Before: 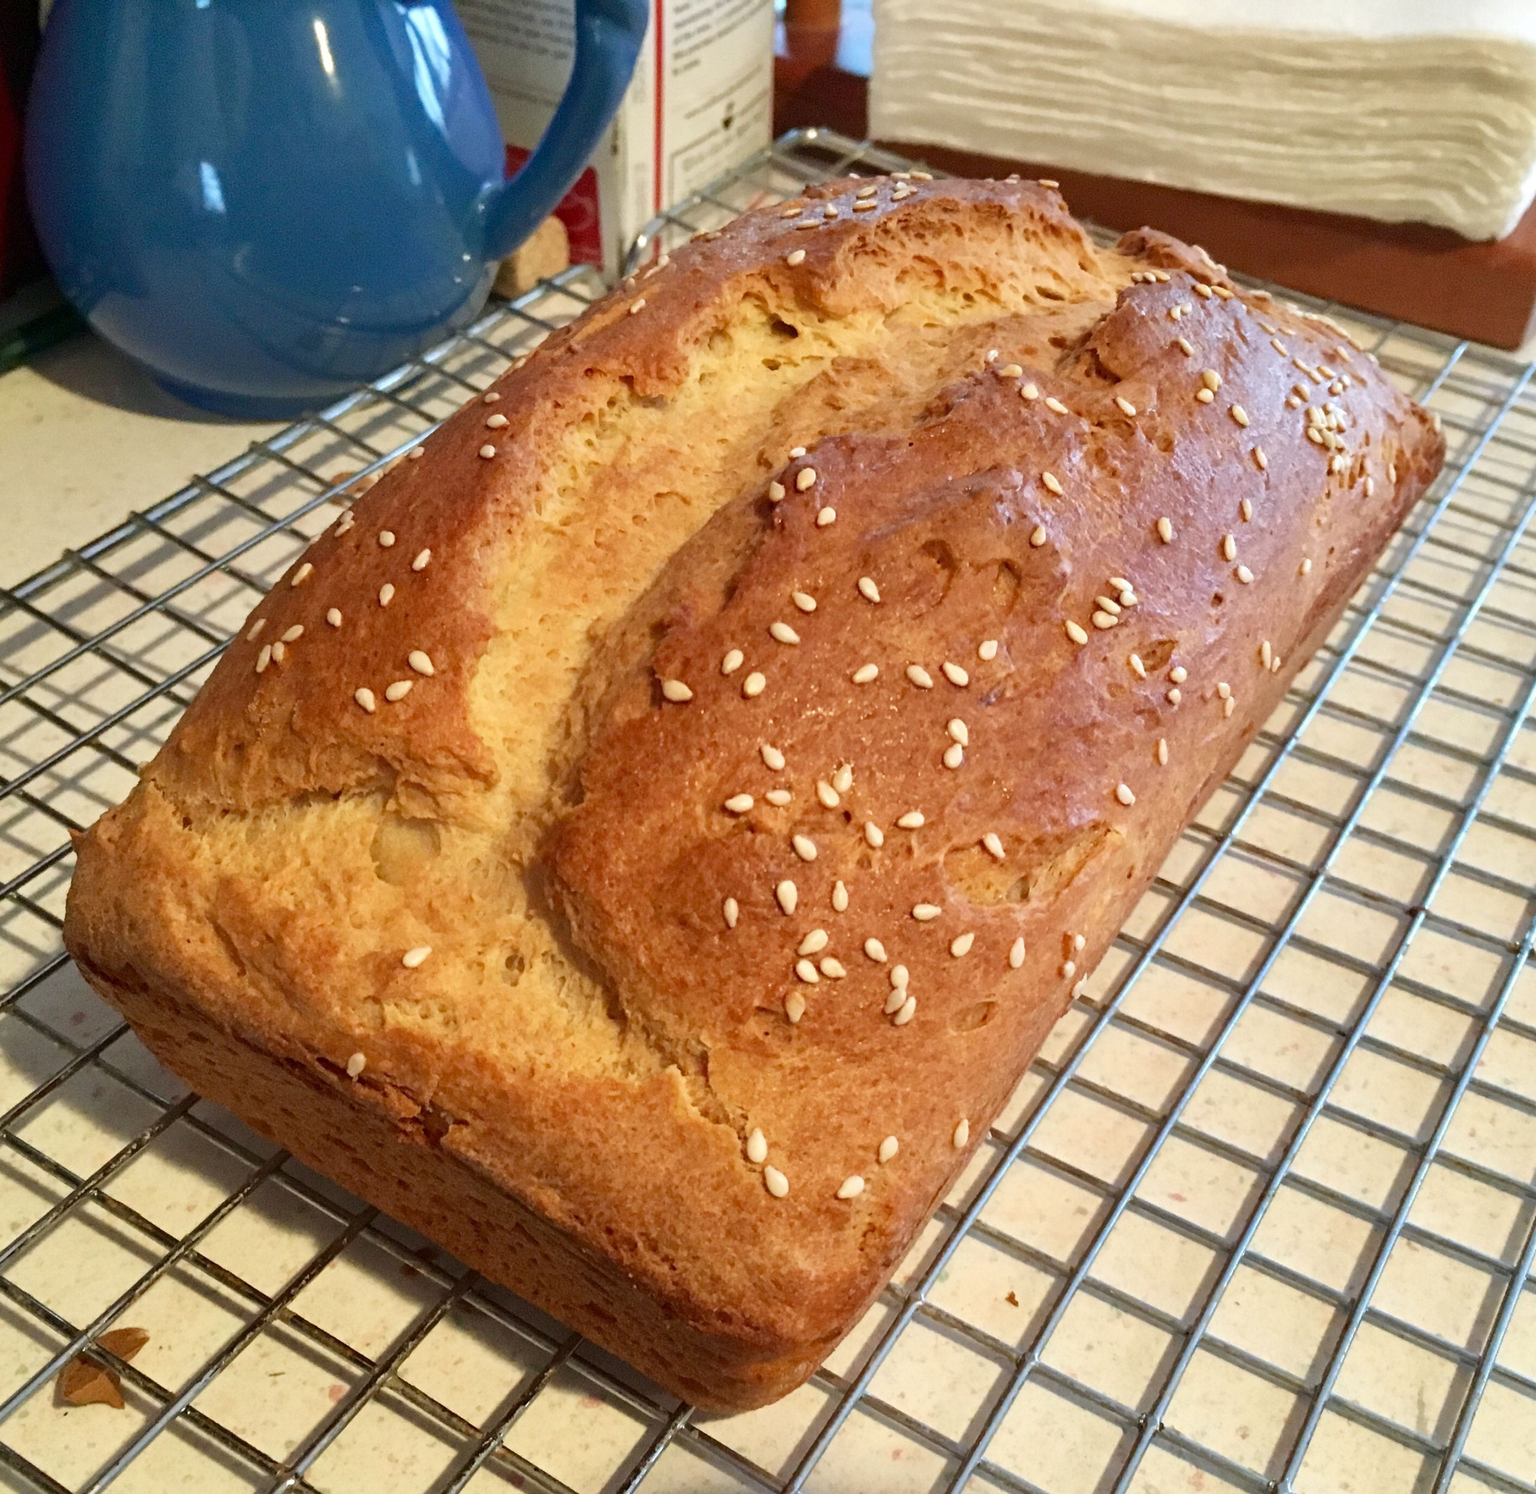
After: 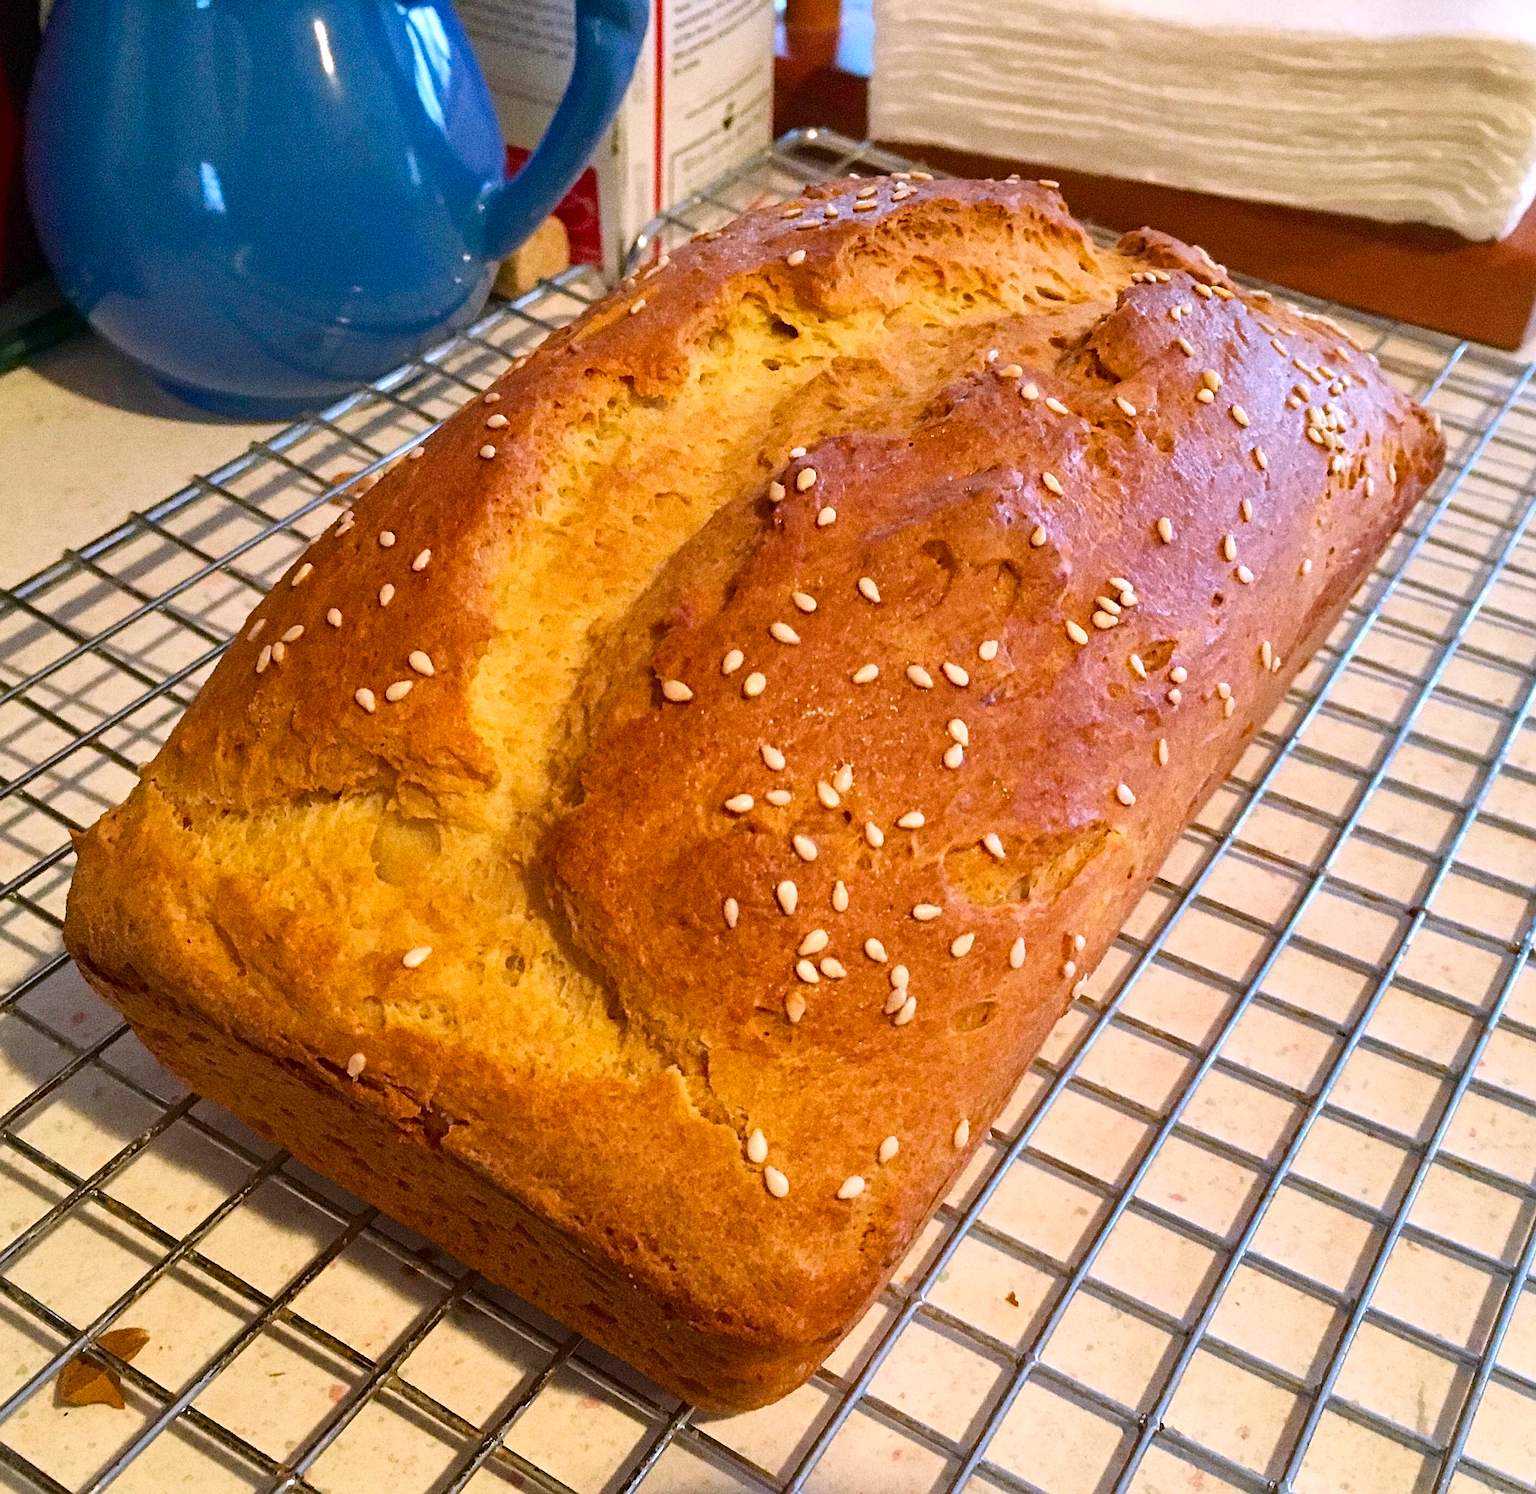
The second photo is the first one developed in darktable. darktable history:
color balance rgb: perceptual saturation grading › global saturation 25%, global vibrance 20%
grain: coarseness 0.09 ISO, strength 40%
white balance: red 1.05, blue 1.072
sharpen: on, module defaults
